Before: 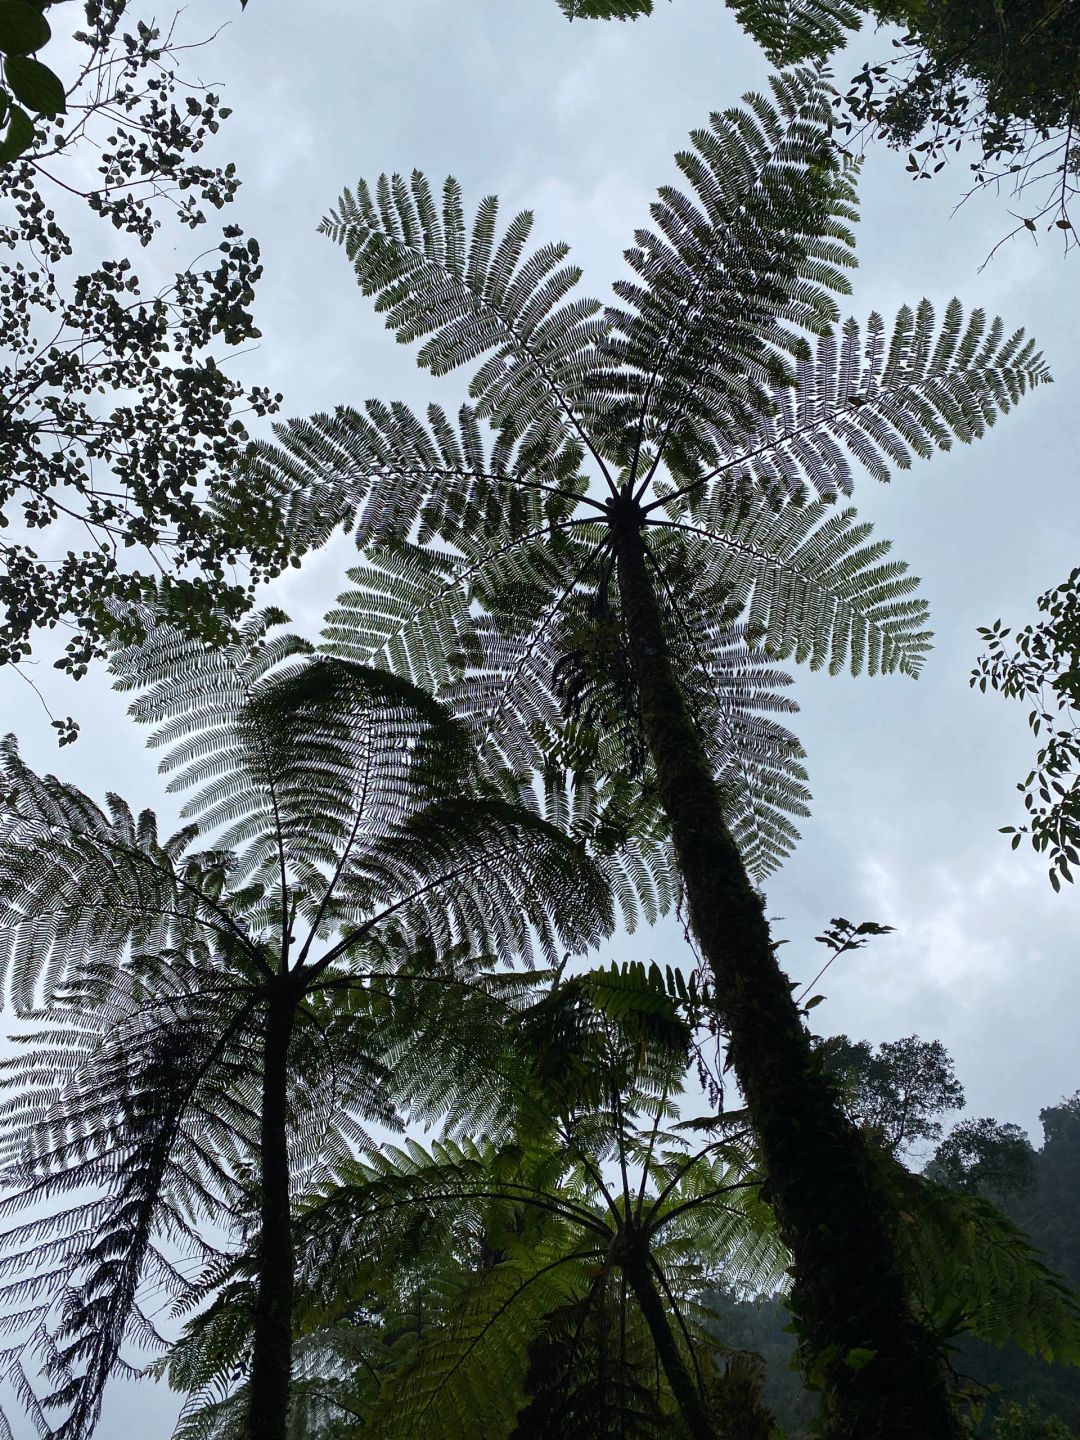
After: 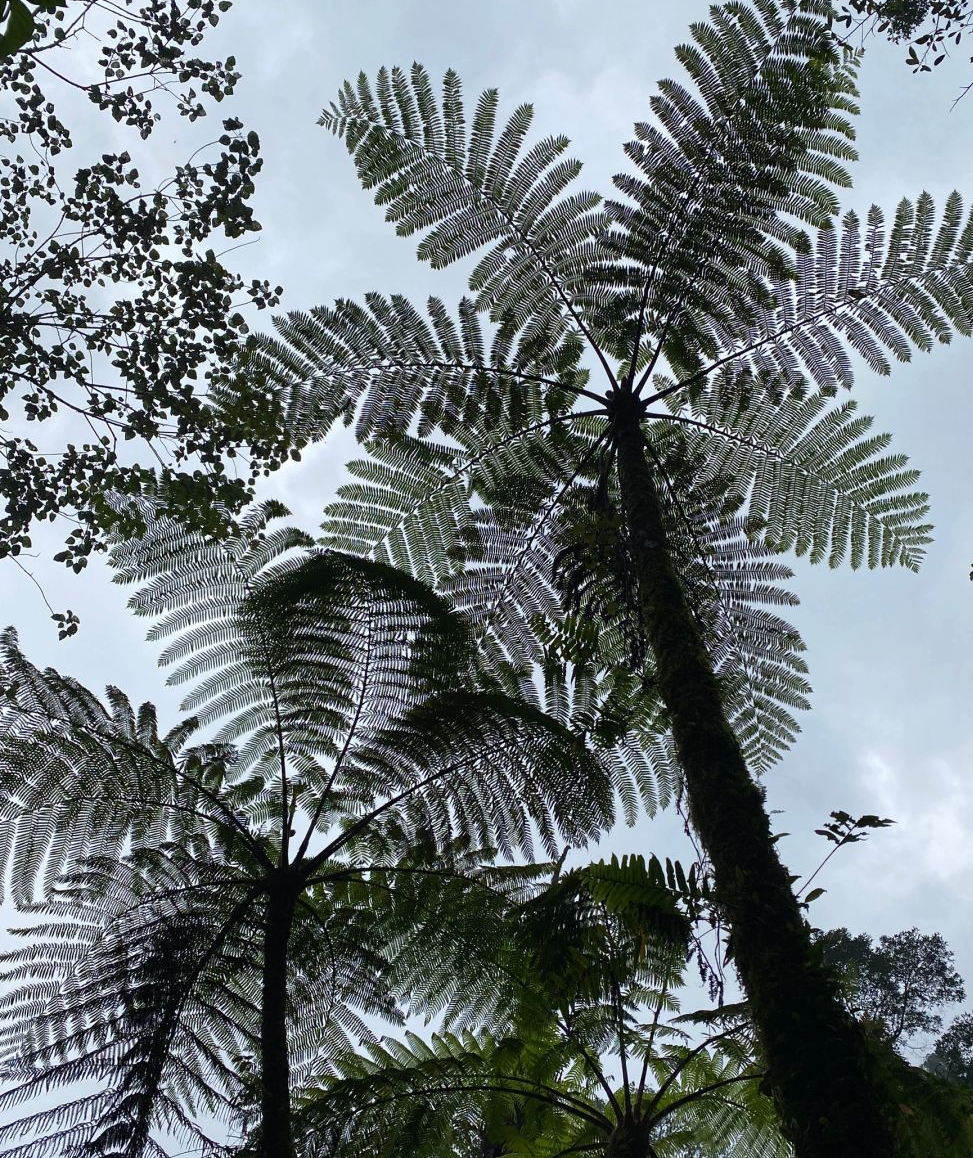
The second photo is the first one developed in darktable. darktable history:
crop: top 7.482%, right 9.827%, bottom 12.066%
